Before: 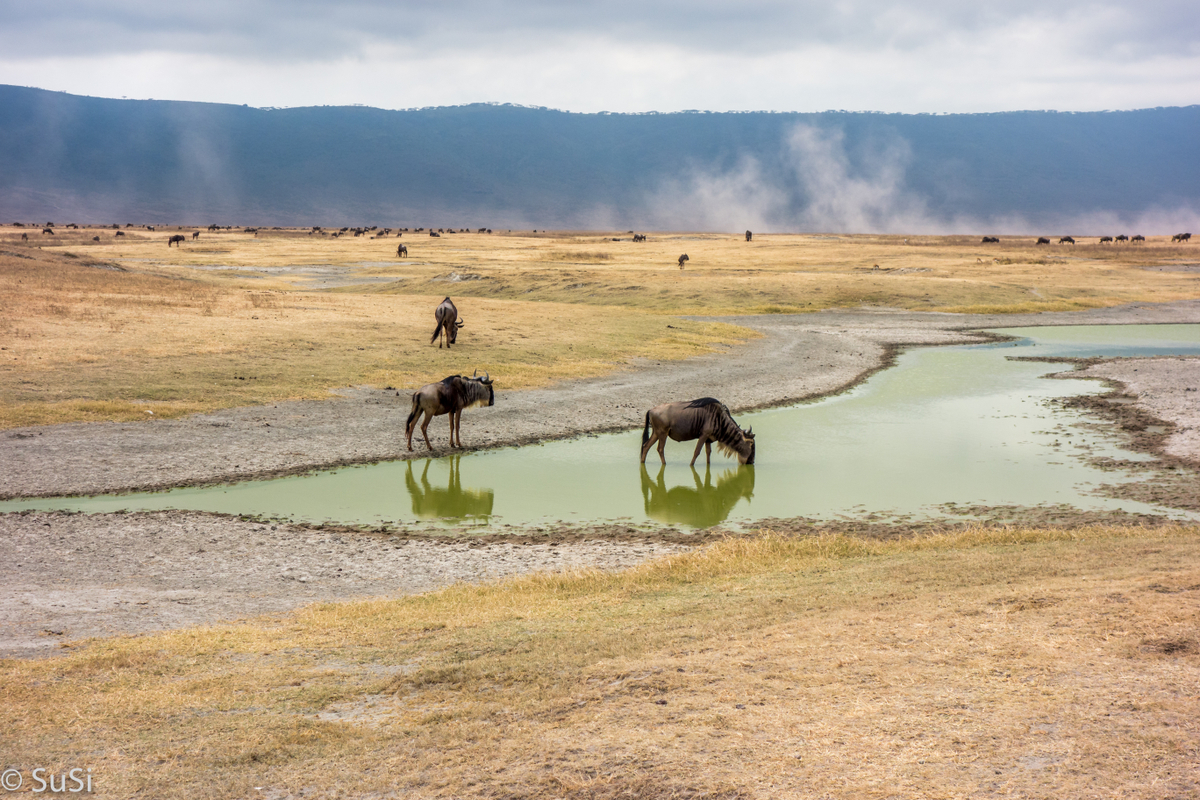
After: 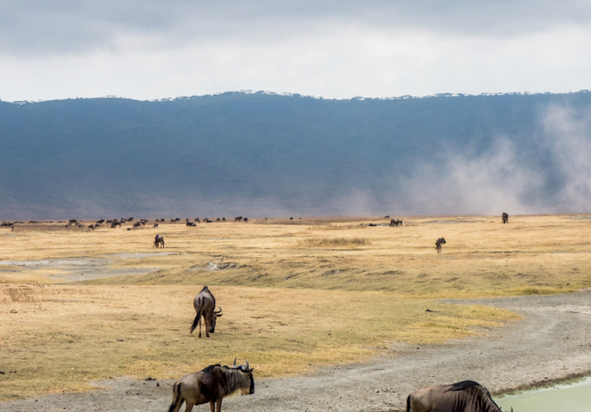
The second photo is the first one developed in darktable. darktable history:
rotate and perspective: rotation -1.42°, crop left 0.016, crop right 0.984, crop top 0.035, crop bottom 0.965
crop: left 19.556%, right 30.401%, bottom 46.458%
color balance: on, module defaults
contrast brightness saturation: saturation -0.05
